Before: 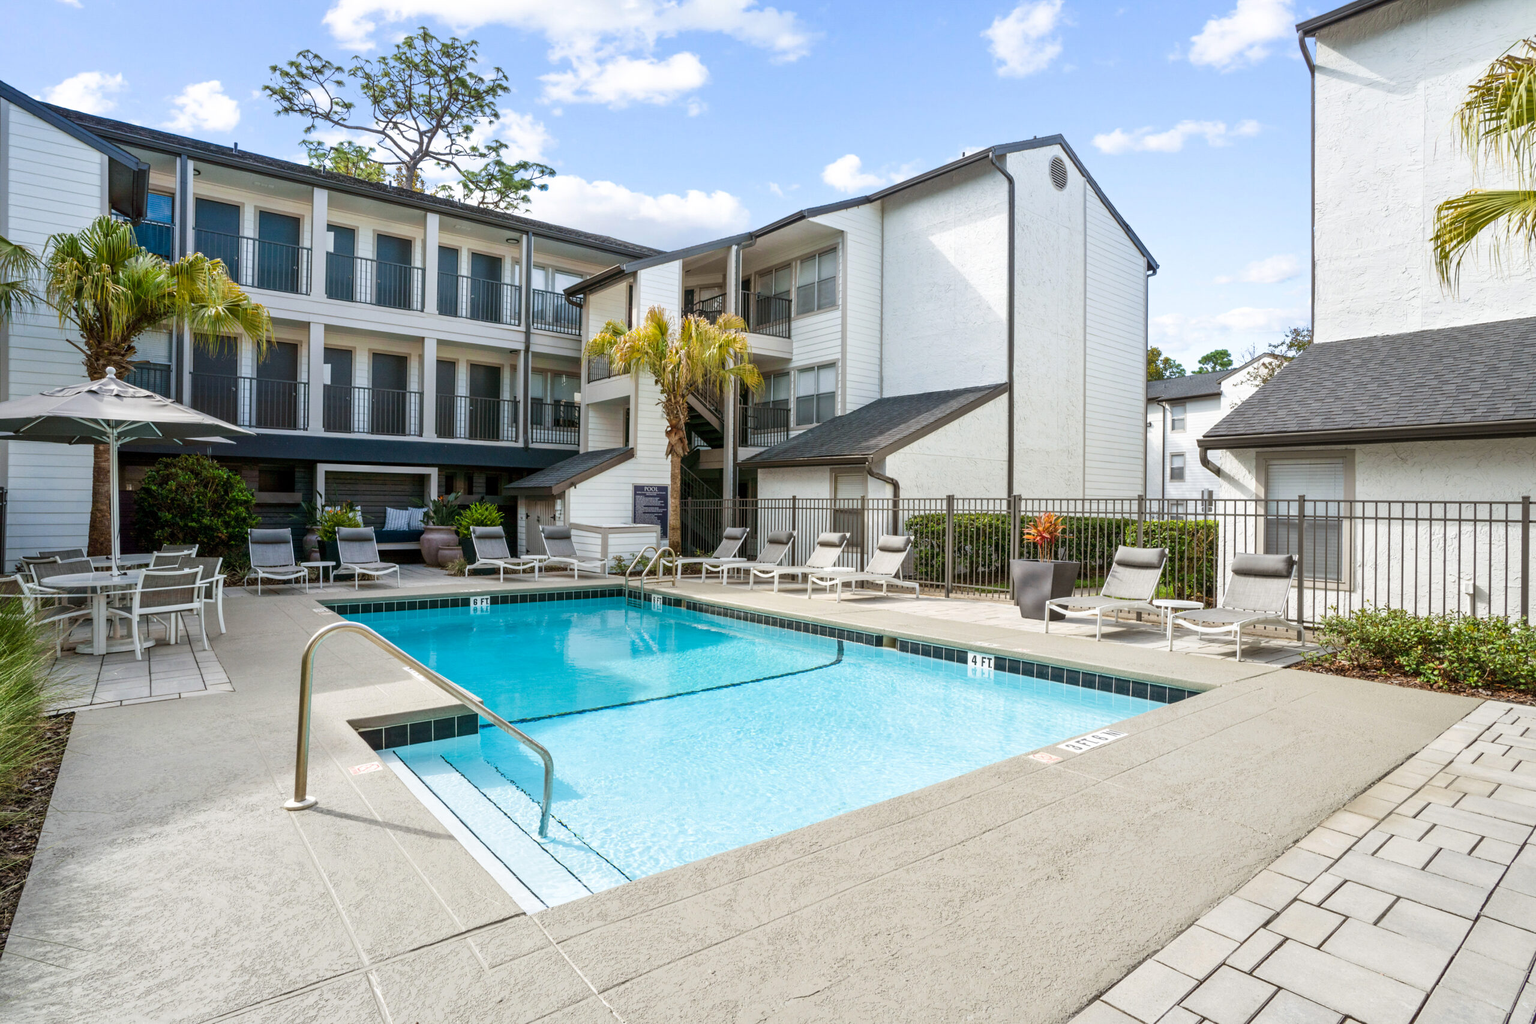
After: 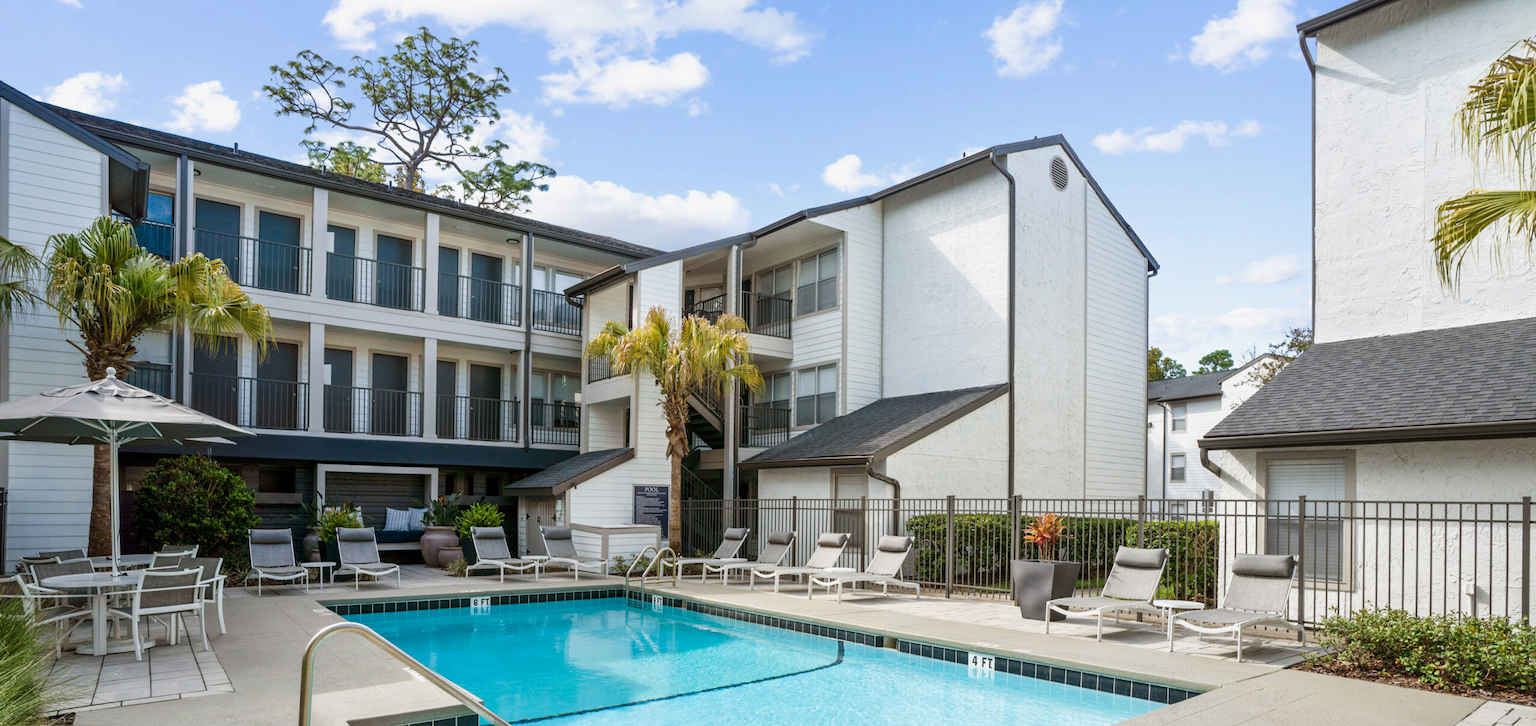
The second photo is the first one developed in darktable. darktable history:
crop: right 0%, bottom 28.984%
exposure: exposure -0.108 EV, compensate highlight preservation false
color zones: curves: ch1 [(0, 0.469) (0.001, 0.469) (0.12, 0.446) (0.248, 0.469) (0.5, 0.5) (0.748, 0.5) (0.999, 0.469) (1, 0.469)]
